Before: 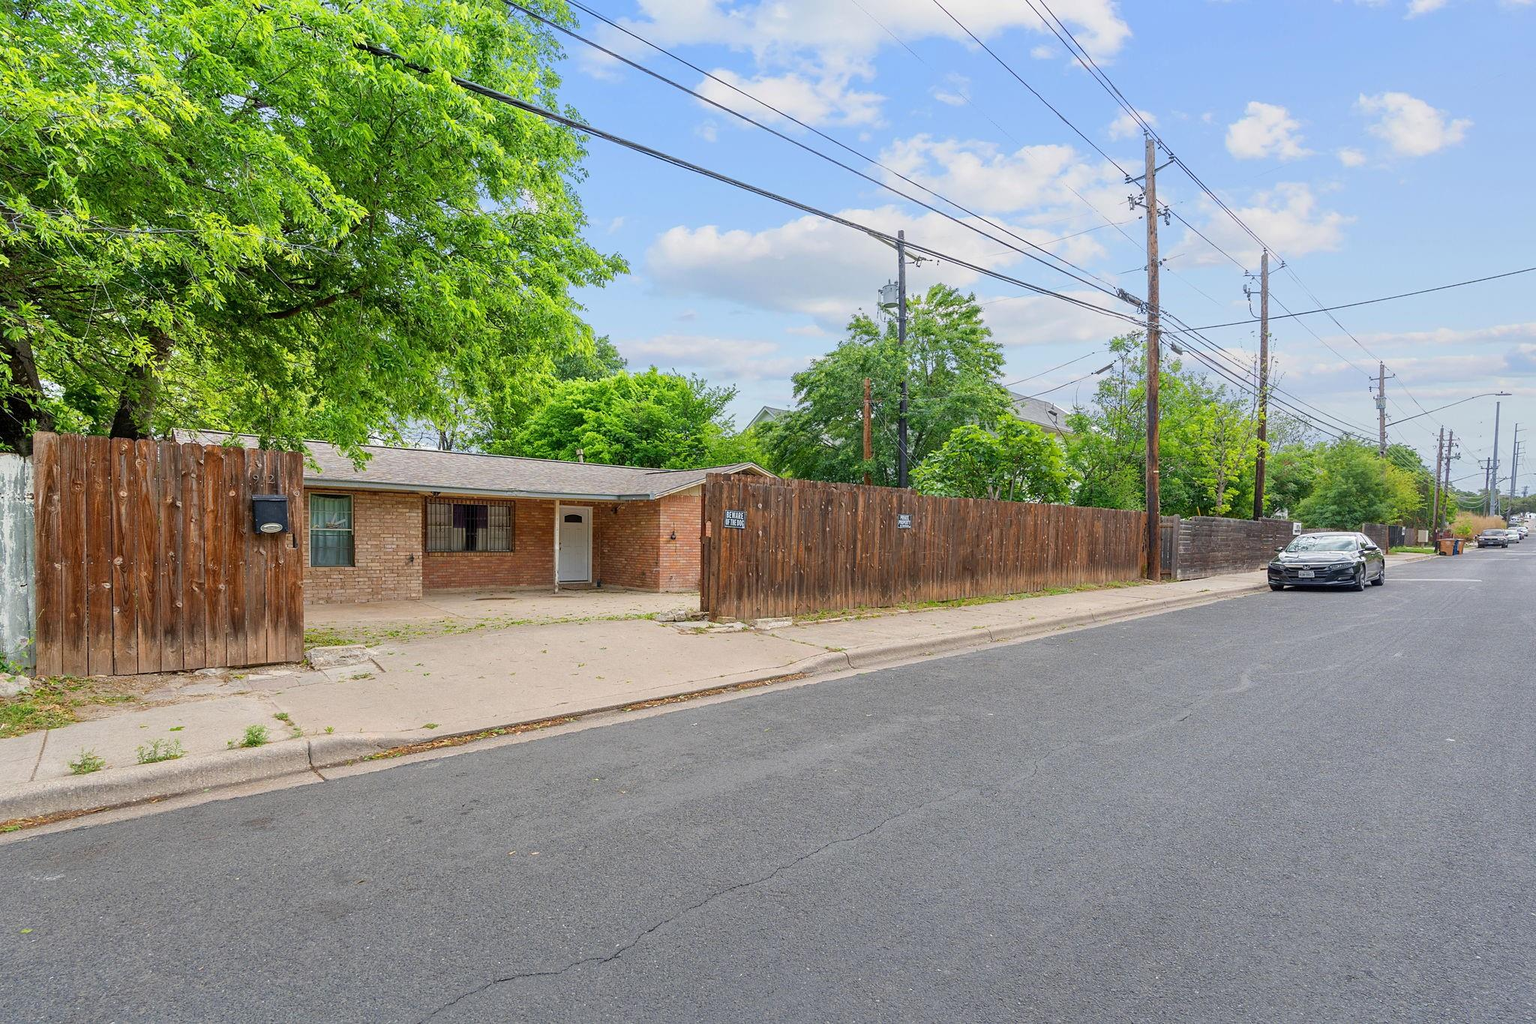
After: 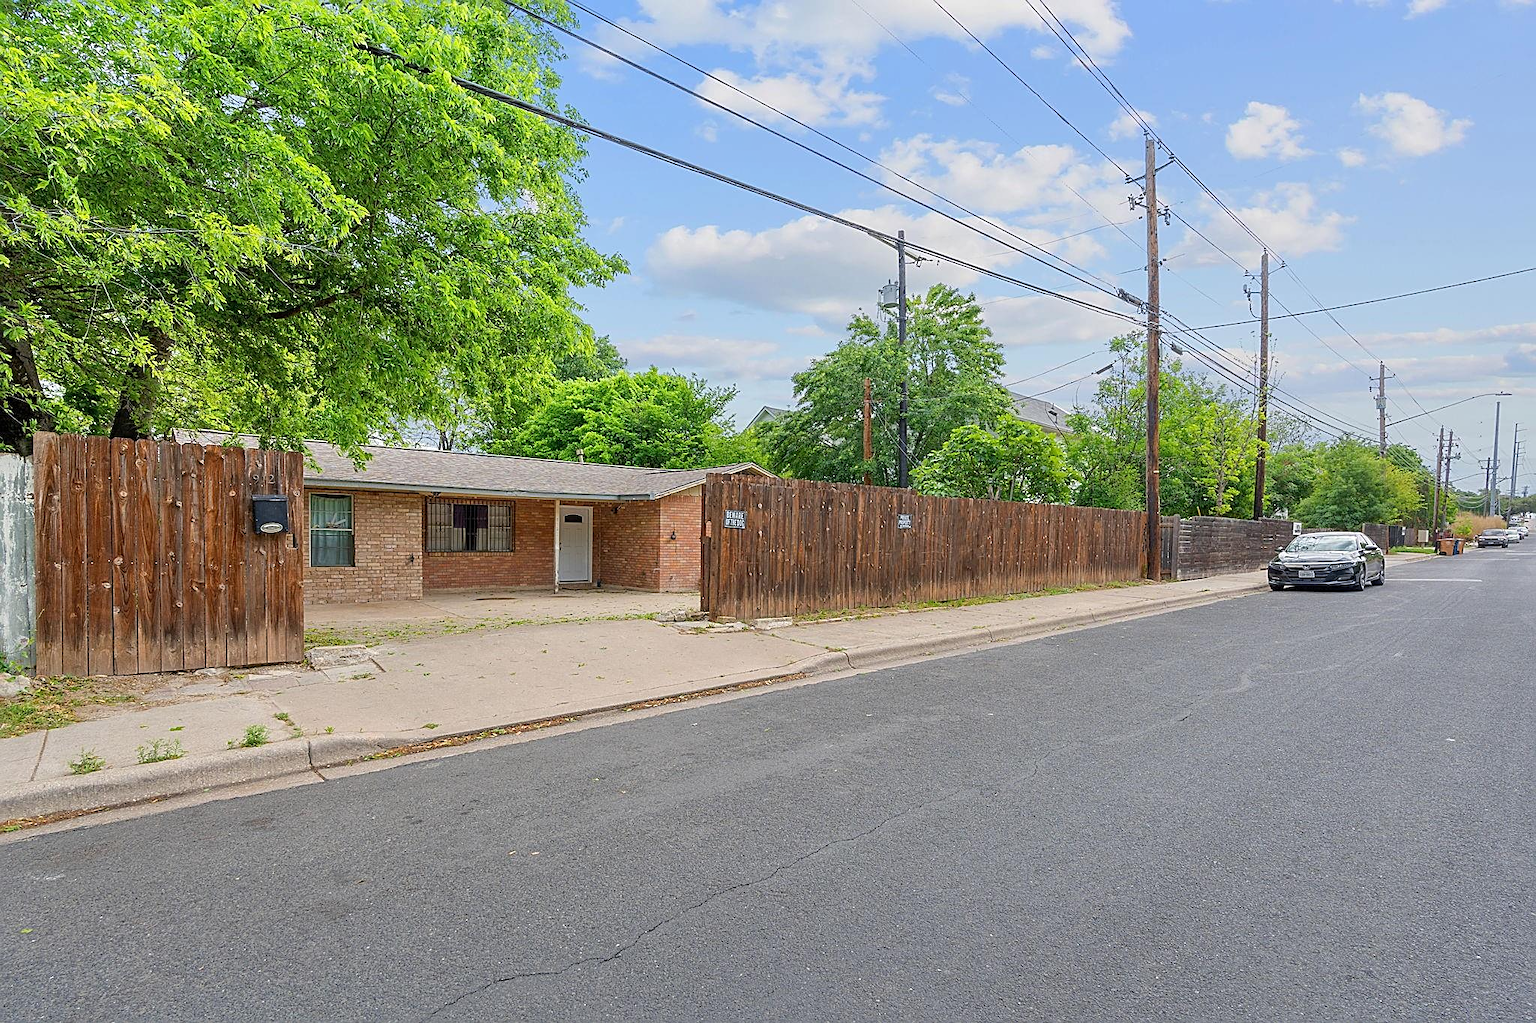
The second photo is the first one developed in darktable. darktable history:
shadows and highlights: shadows 25, highlights -25
sharpen: amount 0.6
